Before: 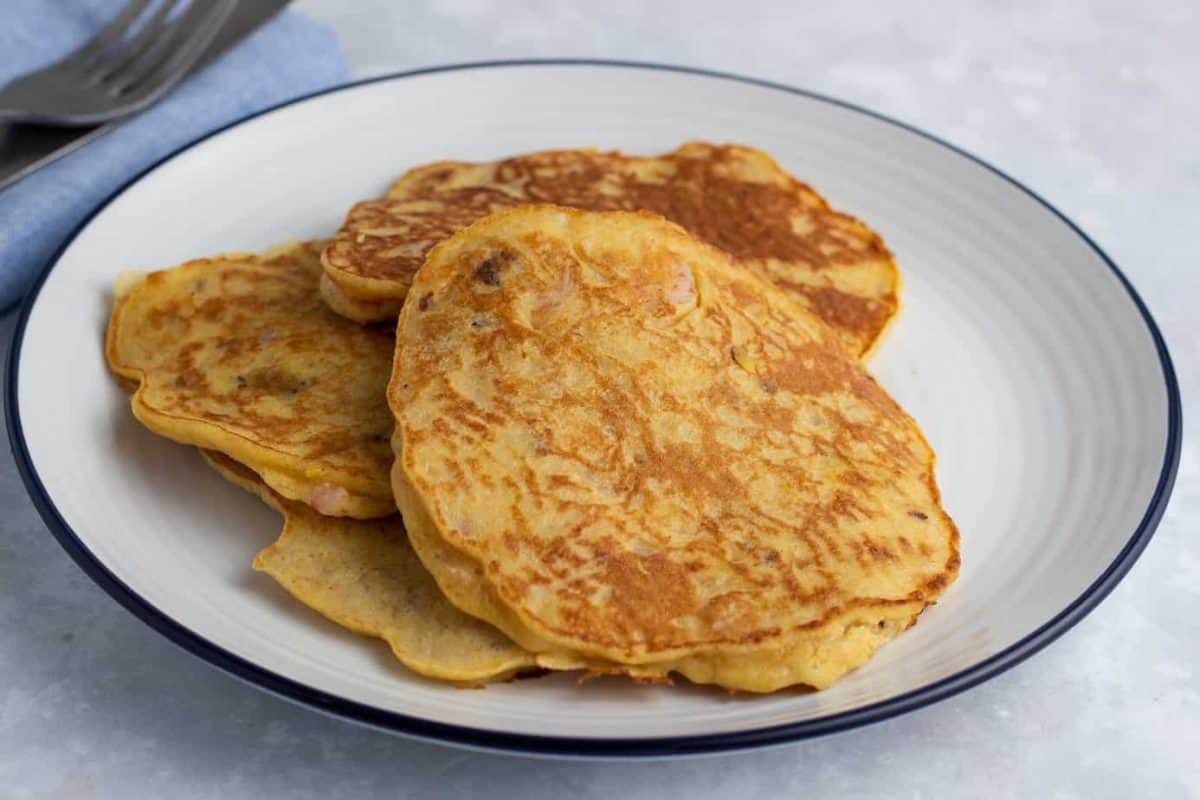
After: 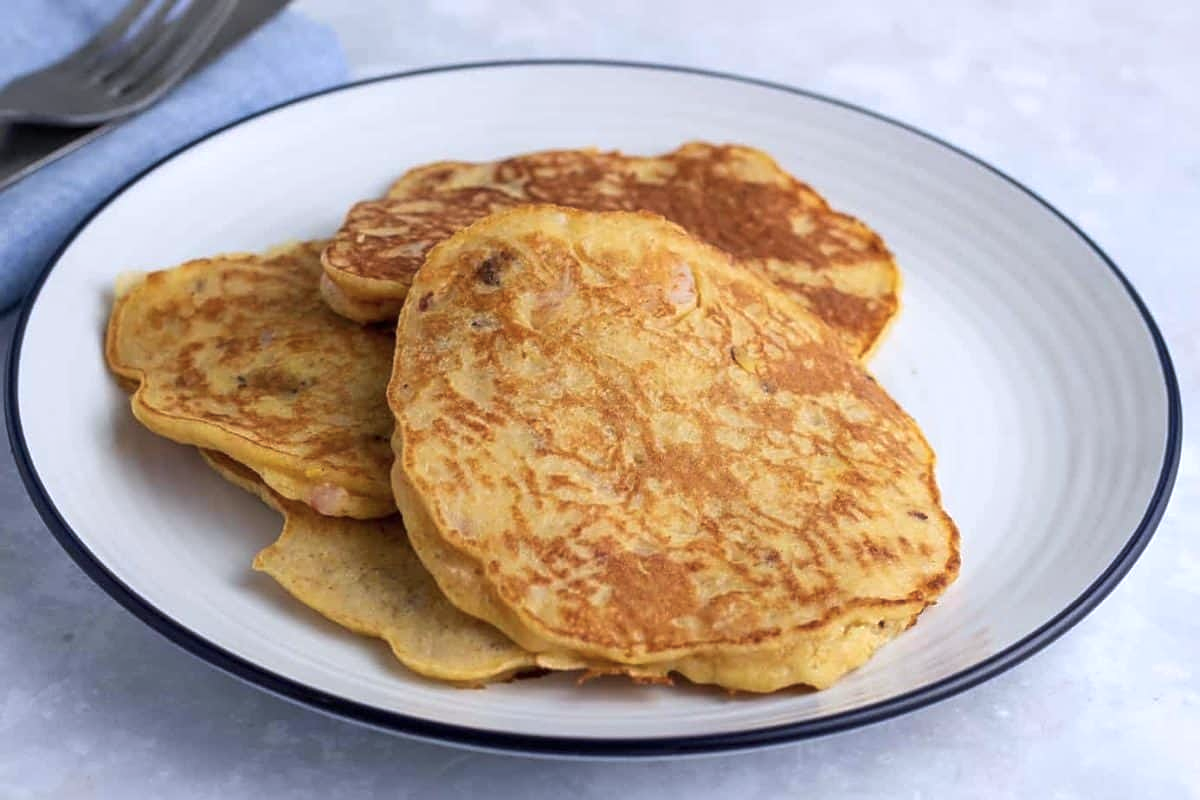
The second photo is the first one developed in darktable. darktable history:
sharpen: on, module defaults
soften: size 10%, saturation 50%, brightness 0.2 EV, mix 10%
exposure: exposure 0.197 EV, compensate highlight preservation false
color calibration: illuminant as shot in camera, x 0.358, y 0.373, temperature 4628.91 K
